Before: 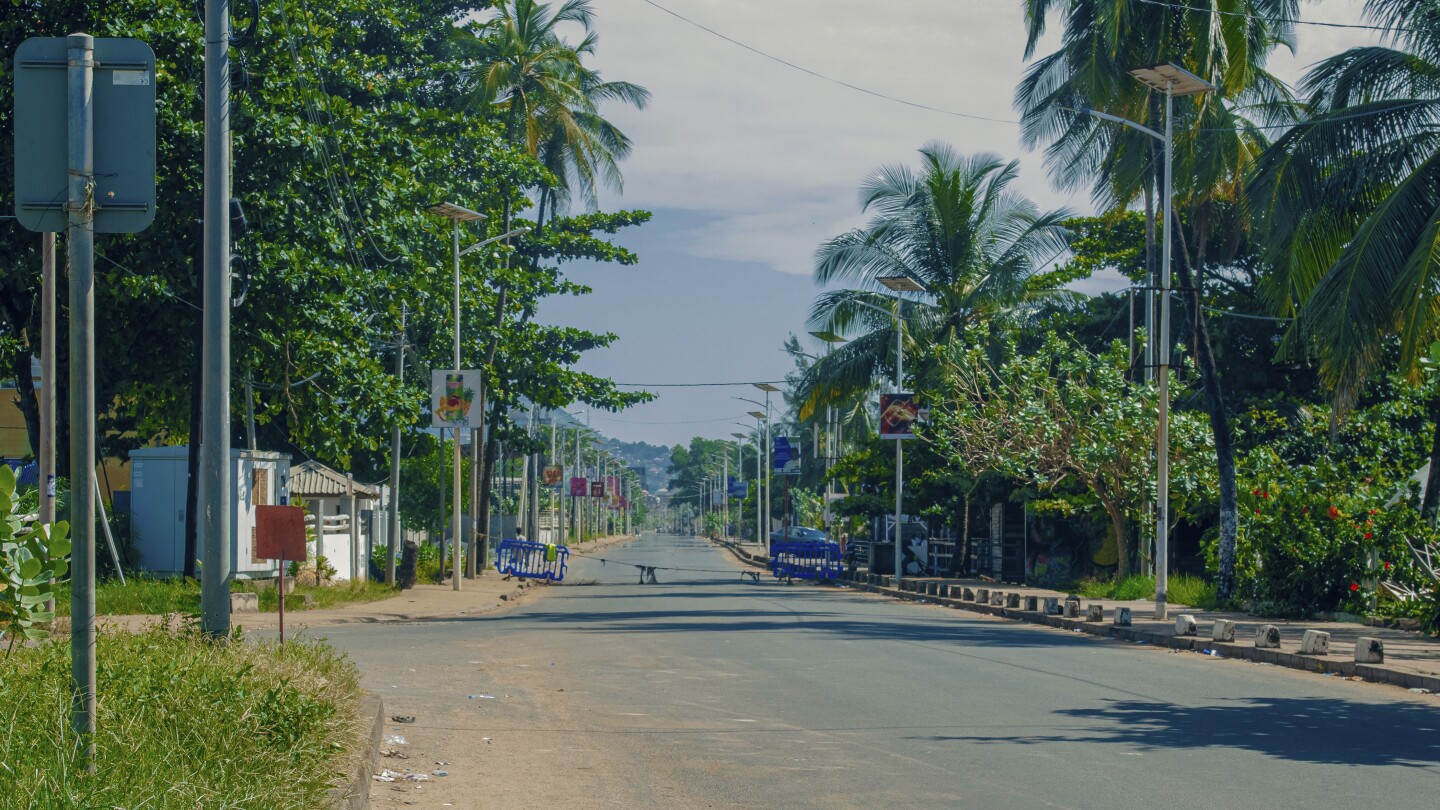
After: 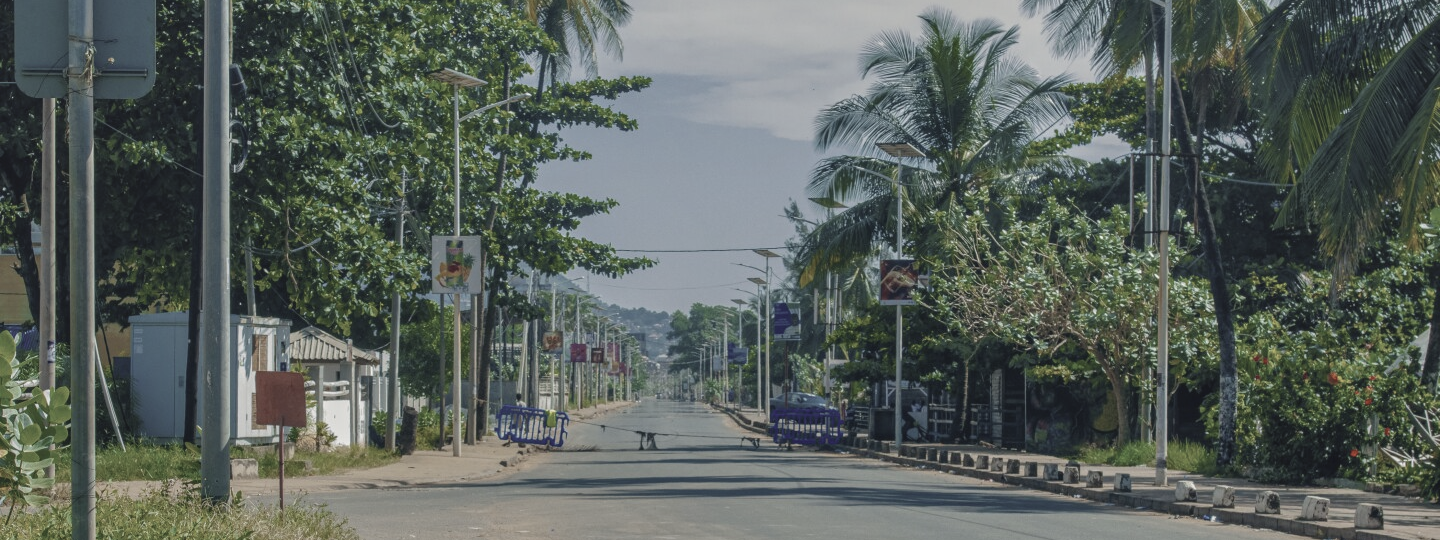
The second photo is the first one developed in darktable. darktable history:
local contrast: detail 135%, midtone range 0.749
crop: top 16.646%, bottom 16.681%
contrast brightness saturation: contrast -0.258, saturation -0.445
